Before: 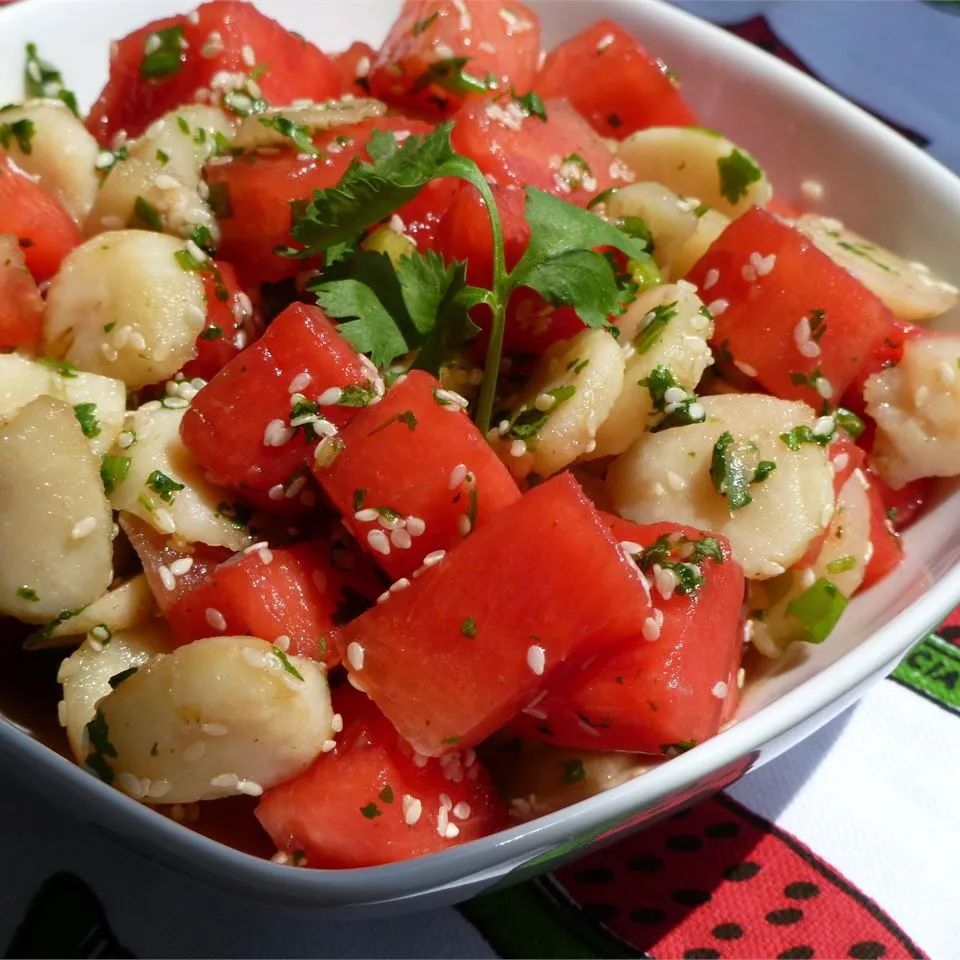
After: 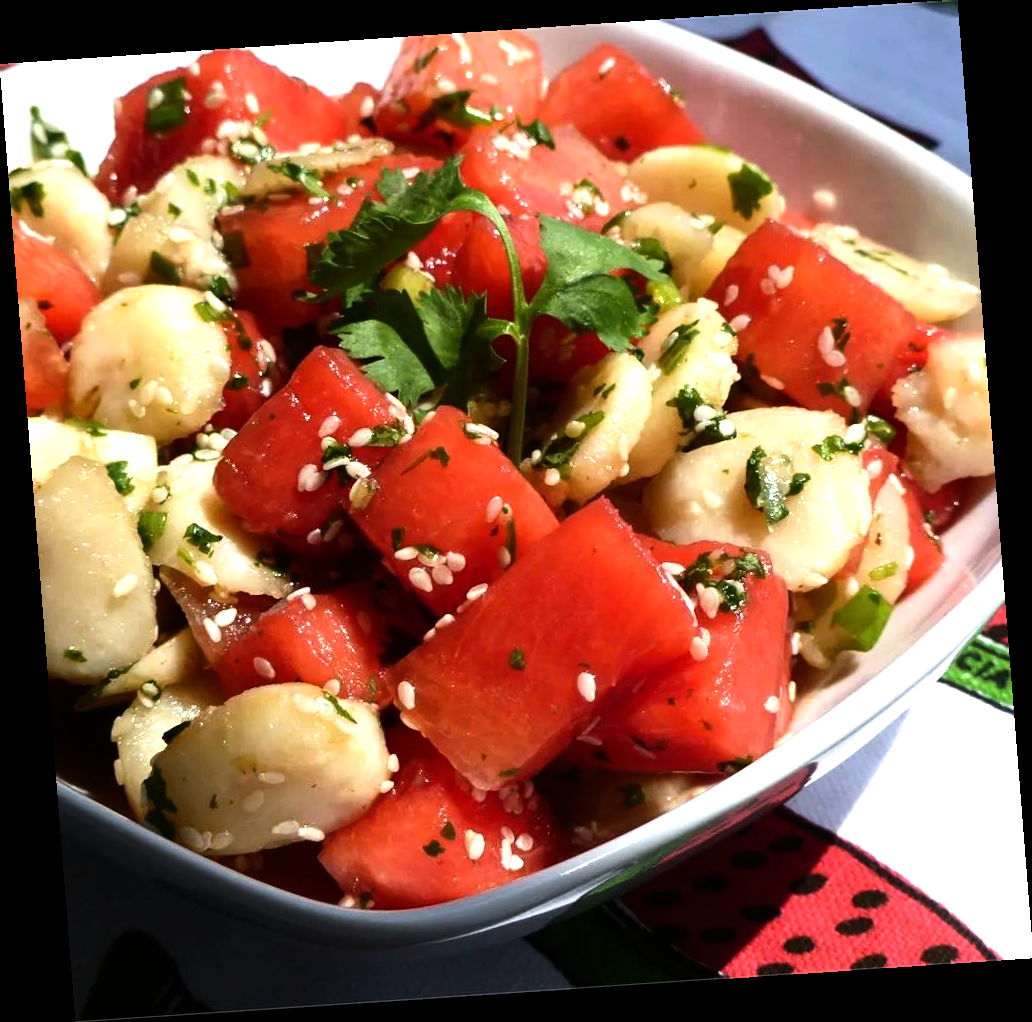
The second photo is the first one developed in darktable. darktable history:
rotate and perspective: rotation -4.2°, shear 0.006, automatic cropping off
tone equalizer: -8 EV -1.08 EV, -7 EV -1.01 EV, -6 EV -0.867 EV, -5 EV -0.578 EV, -3 EV 0.578 EV, -2 EV 0.867 EV, -1 EV 1.01 EV, +0 EV 1.08 EV, edges refinement/feathering 500, mask exposure compensation -1.57 EV, preserve details no
